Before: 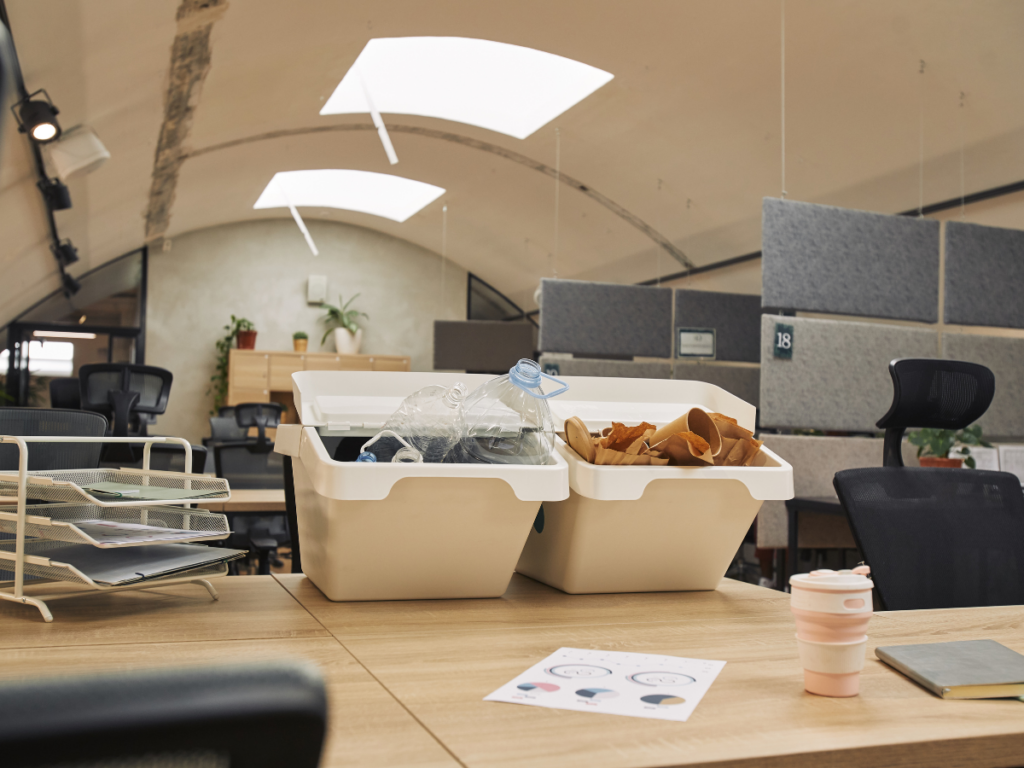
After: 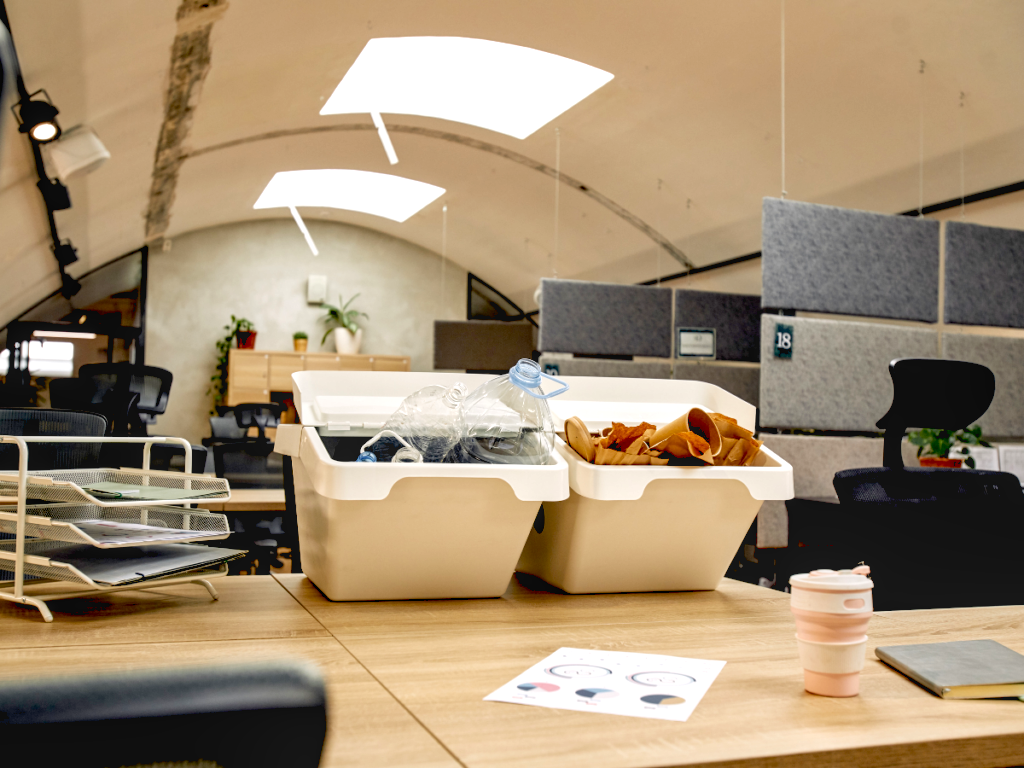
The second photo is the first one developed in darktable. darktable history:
levels: levels [0, 0.499, 1]
exposure: black level correction 0.038, exposure 0.498 EV, compensate exposure bias true, compensate highlight preservation false
local contrast: detail 109%
